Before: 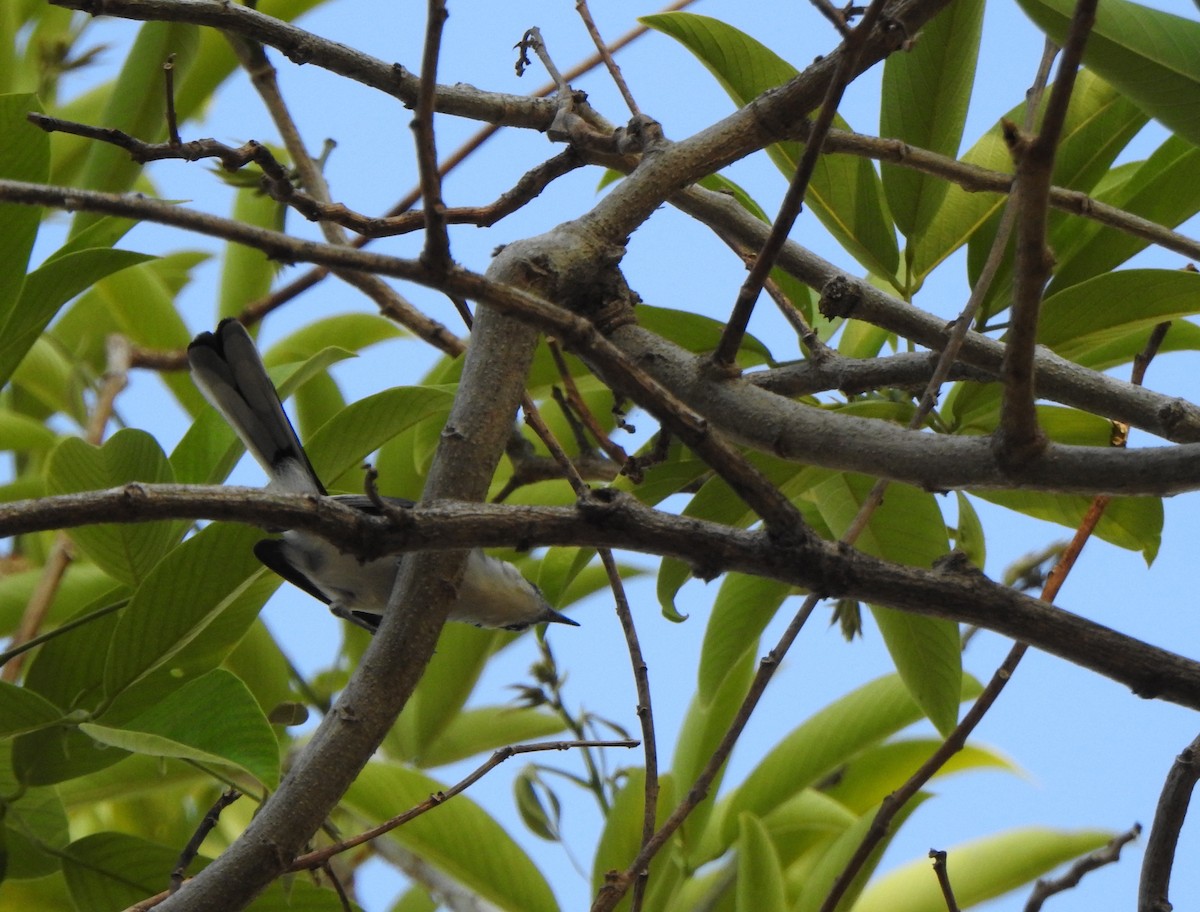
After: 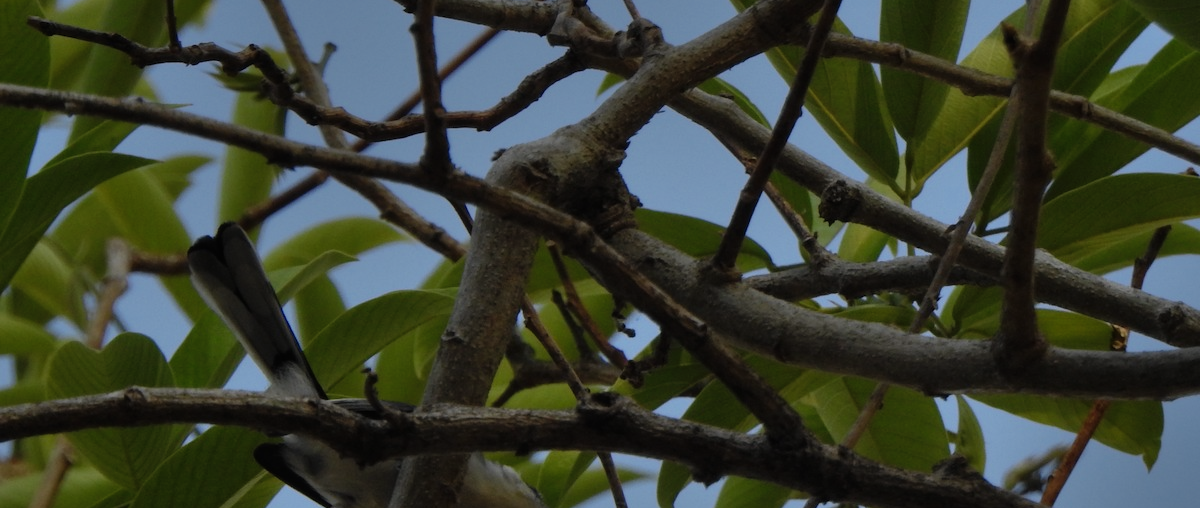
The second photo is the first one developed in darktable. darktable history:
exposure: exposure -1.99 EV, compensate highlight preservation false
contrast equalizer: octaves 7, y [[0.5, 0.5, 0.472, 0.5, 0.5, 0.5], [0.5 ×6], [0.5 ×6], [0 ×6], [0 ×6]], mix 0.149
shadows and highlights: highlights 71.28, highlights color adjustment 0.214%, soften with gaussian
crop and rotate: top 10.587%, bottom 33.709%
